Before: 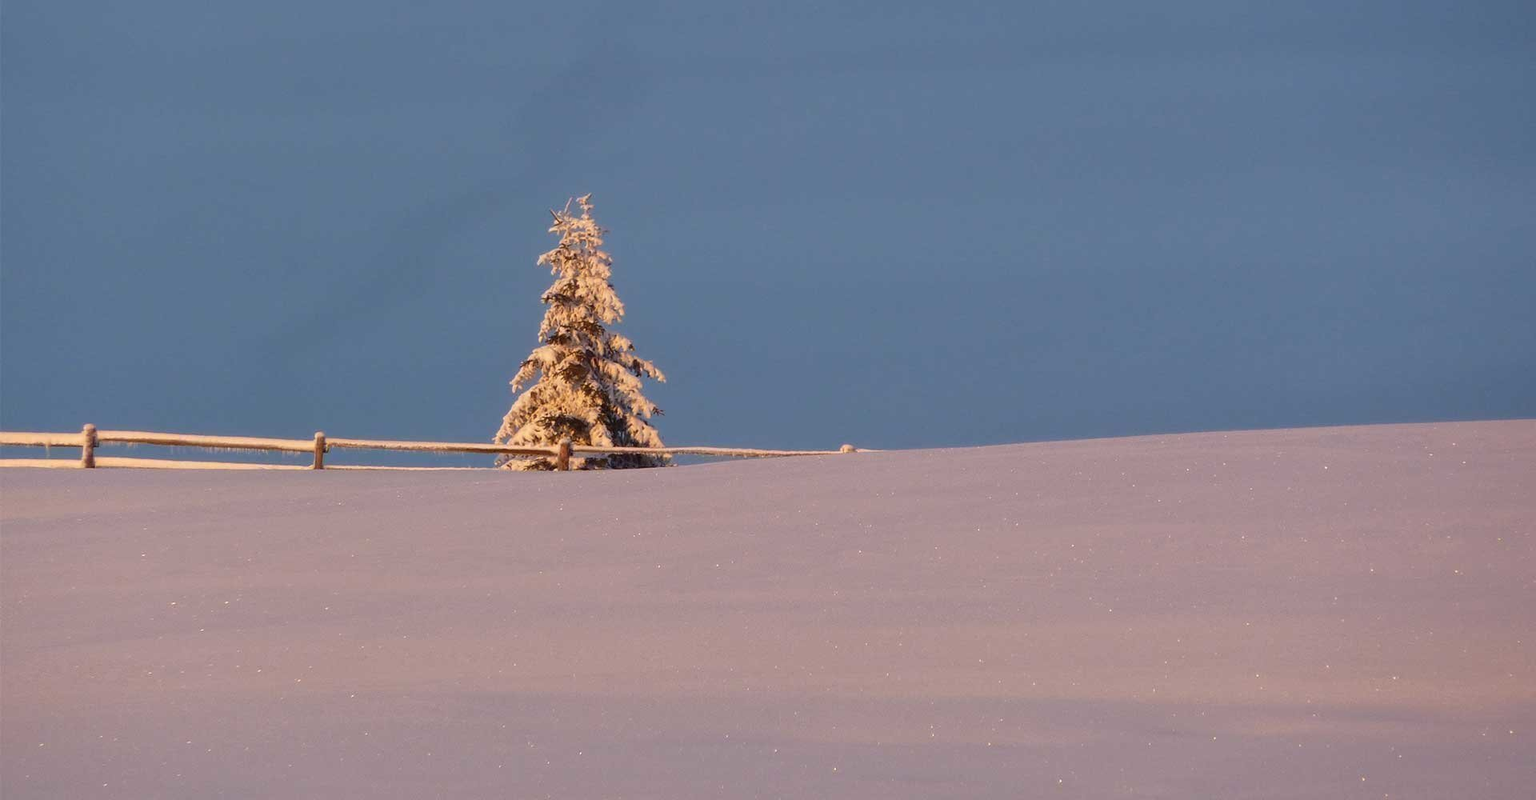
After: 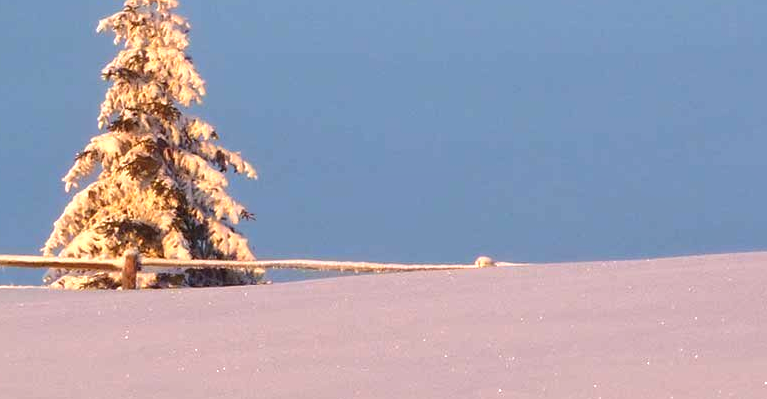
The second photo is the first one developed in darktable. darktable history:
crop: left 30%, top 30%, right 30%, bottom 30%
shadows and highlights: shadows 25, white point adjustment -3, highlights -30
exposure: black level correction 0, exposure 0.95 EV, compensate exposure bias true, compensate highlight preservation false
